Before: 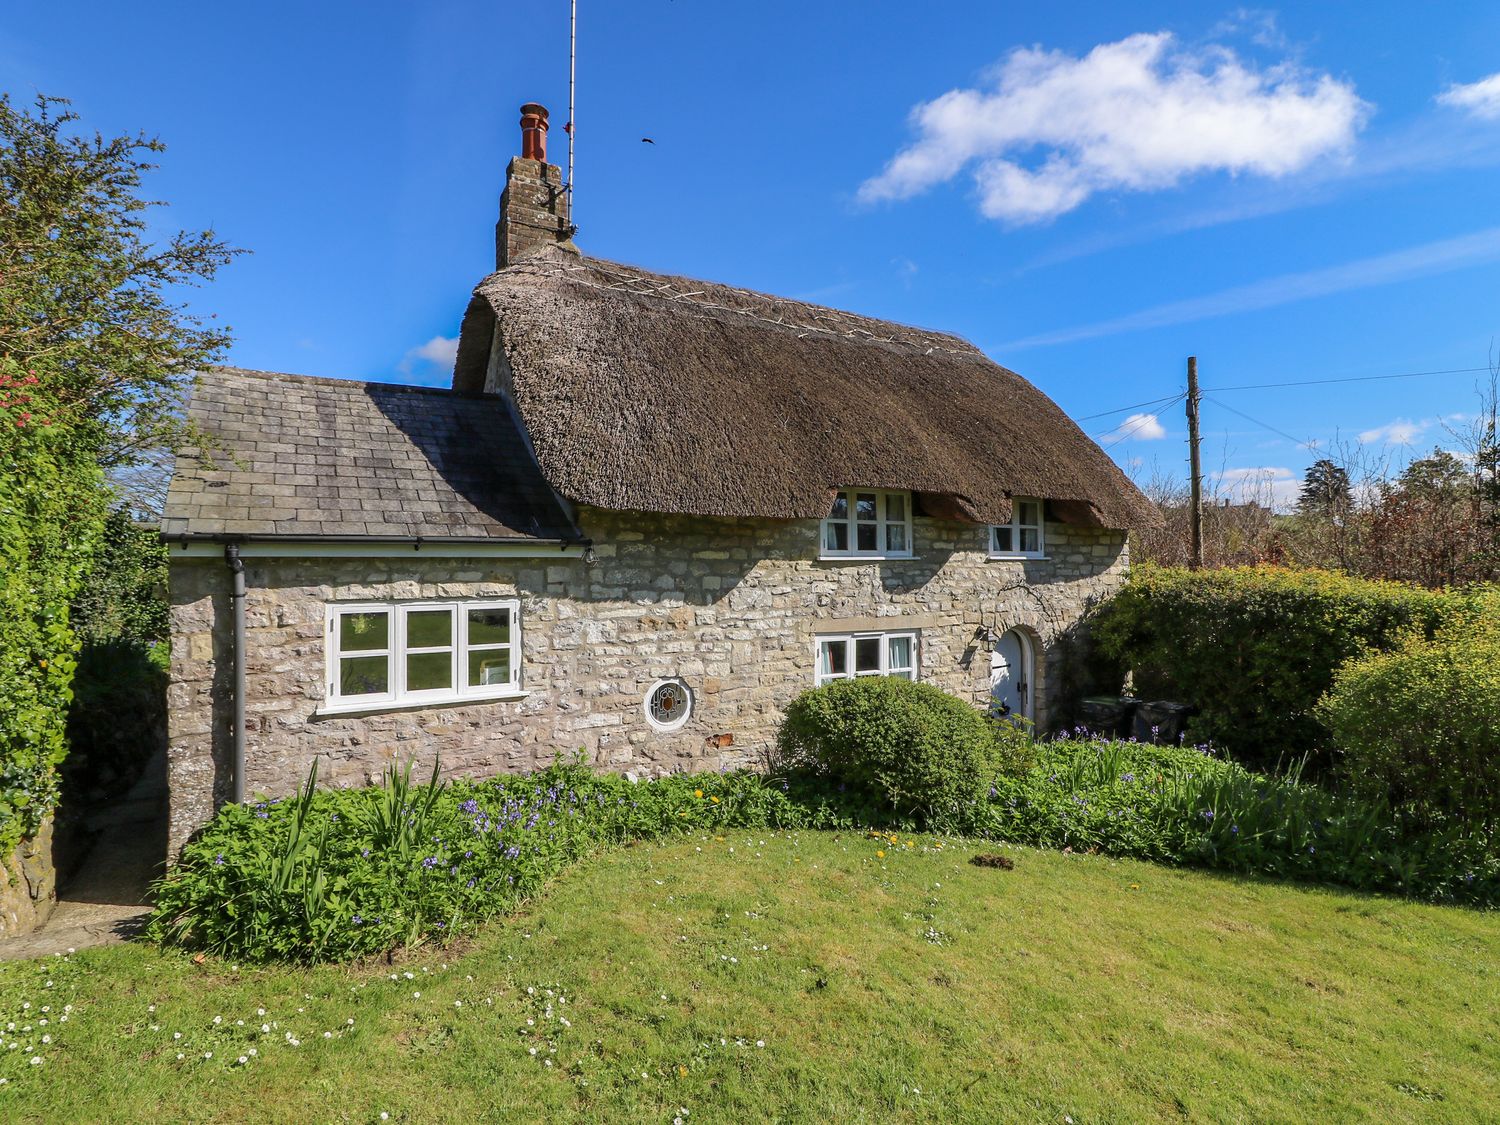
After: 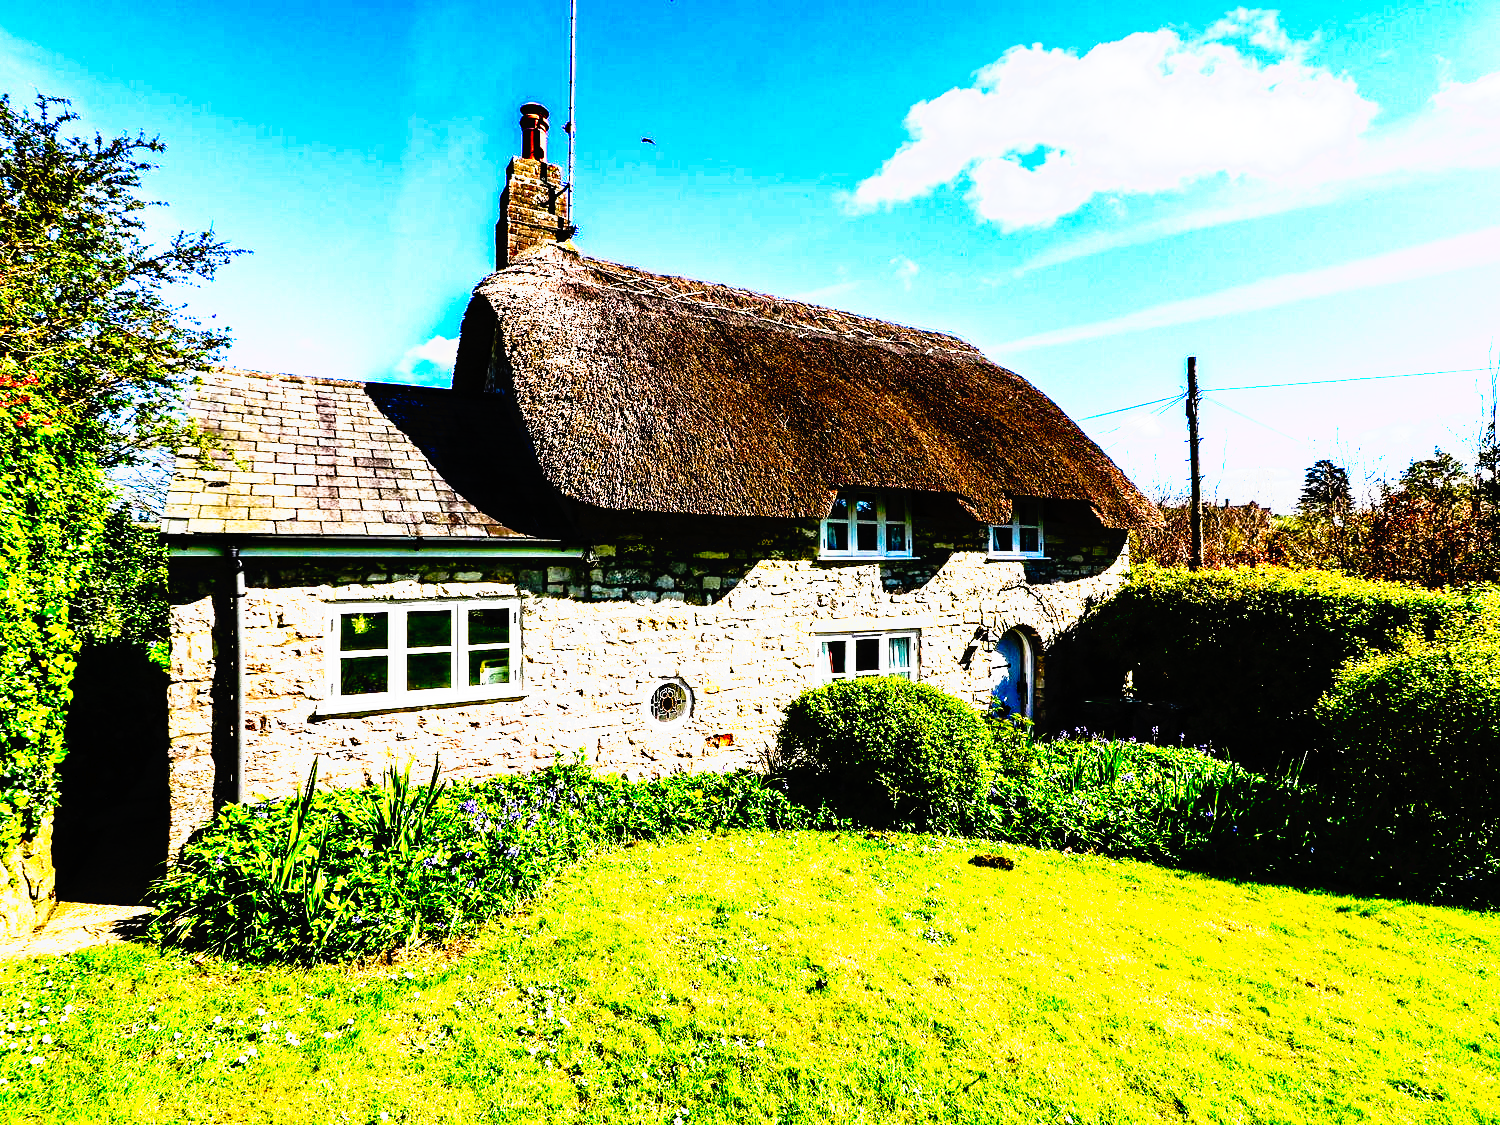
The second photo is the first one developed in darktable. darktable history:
base curve: curves: ch0 [(0, 0) (0.032, 0.037) (0.105, 0.228) (0.435, 0.76) (0.856, 0.983) (1, 1)], preserve colors none
tone curve: curves: ch0 [(0, 0) (0.003, 0.005) (0.011, 0.005) (0.025, 0.006) (0.044, 0.008) (0.069, 0.01) (0.1, 0.012) (0.136, 0.015) (0.177, 0.019) (0.224, 0.017) (0.277, 0.015) (0.335, 0.018) (0.399, 0.043) (0.468, 0.118) (0.543, 0.349) (0.623, 0.591) (0.709, 0.88) (0.801, 0.983) (0.898, 0.973) (1, 1)], preserve colors none
haze removal: adaptive false
